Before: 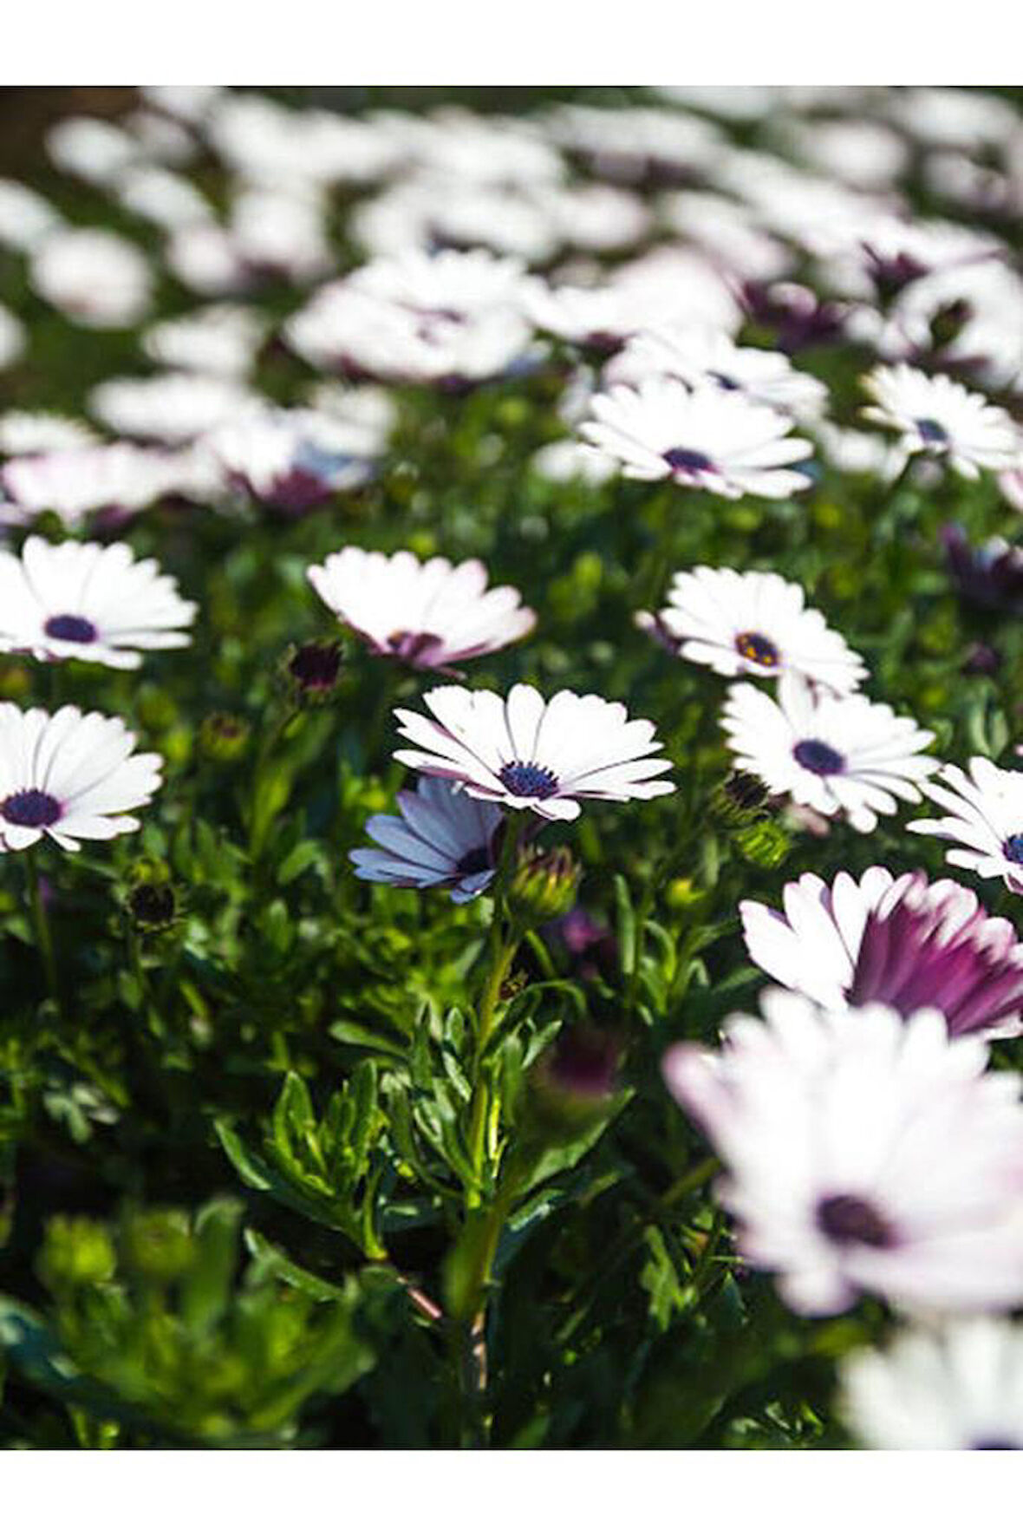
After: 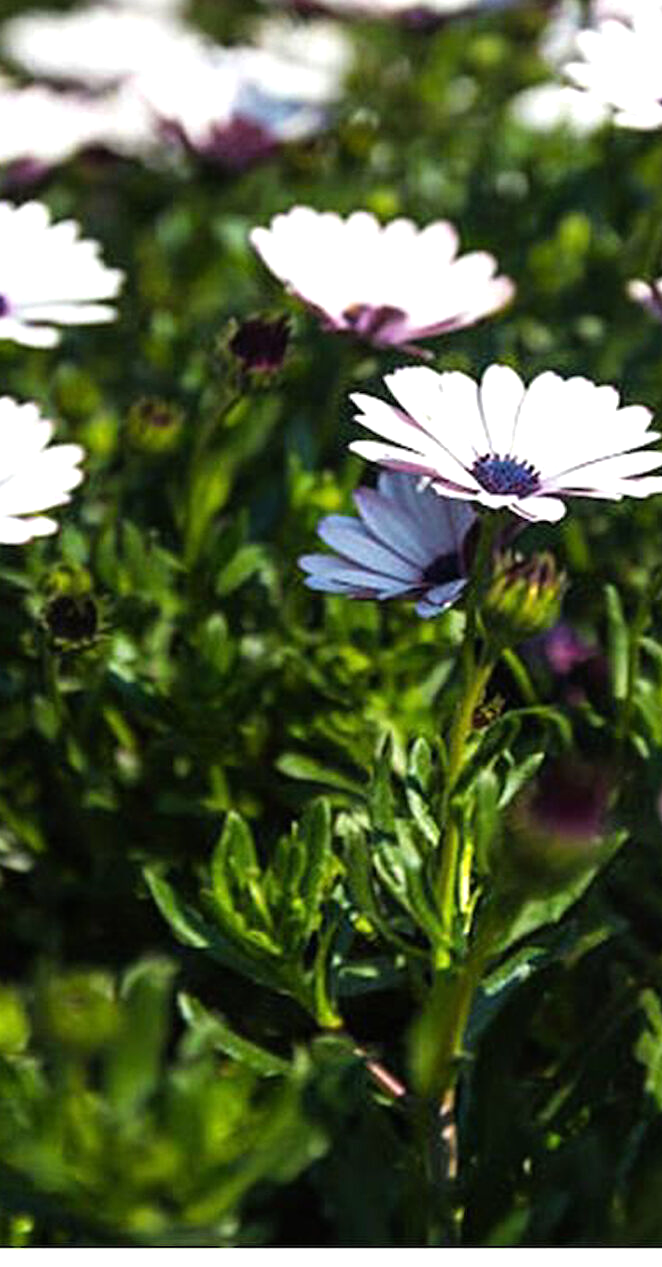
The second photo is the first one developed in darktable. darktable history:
tone equalizer: -8 EV -0.391 EV, -7 EV -0.359 EV, -6 EV -0.322 EV, -5 EV -0.196 EV, -3 EV 0.197 EV, -2 EV 0.332 EV, -1 EV 0.407 EV, +0 EV 0.433 EV
crop: left 8.838%, top 23.955%, right 35.027%, bottom 4.162%
